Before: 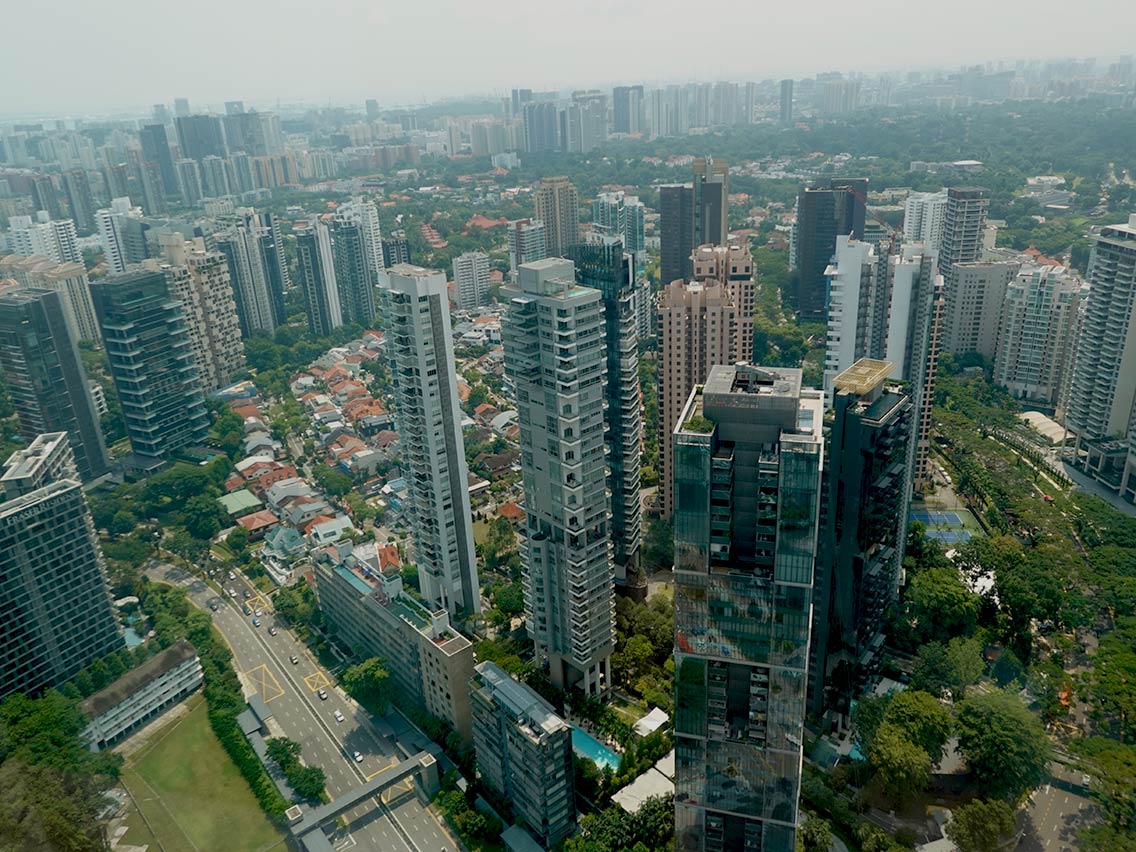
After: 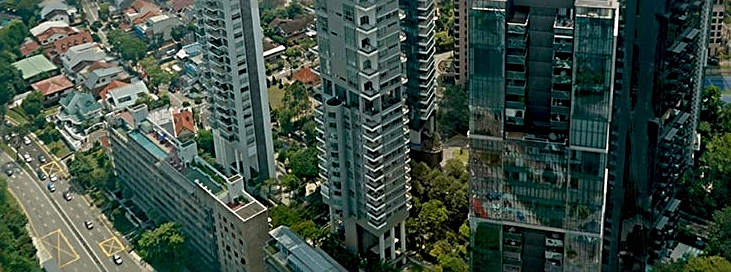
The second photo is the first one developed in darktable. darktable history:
sharpen: radius 3.025, amount 0.757
crop: left 18.091%, top 51.13%, right 17.525%, bottom 16.85%
vignetting: fall-off start 100%, brightness -0.406, saturation -0.3, width/height ratio 1.324, dithering 8-bit output, unbound false
